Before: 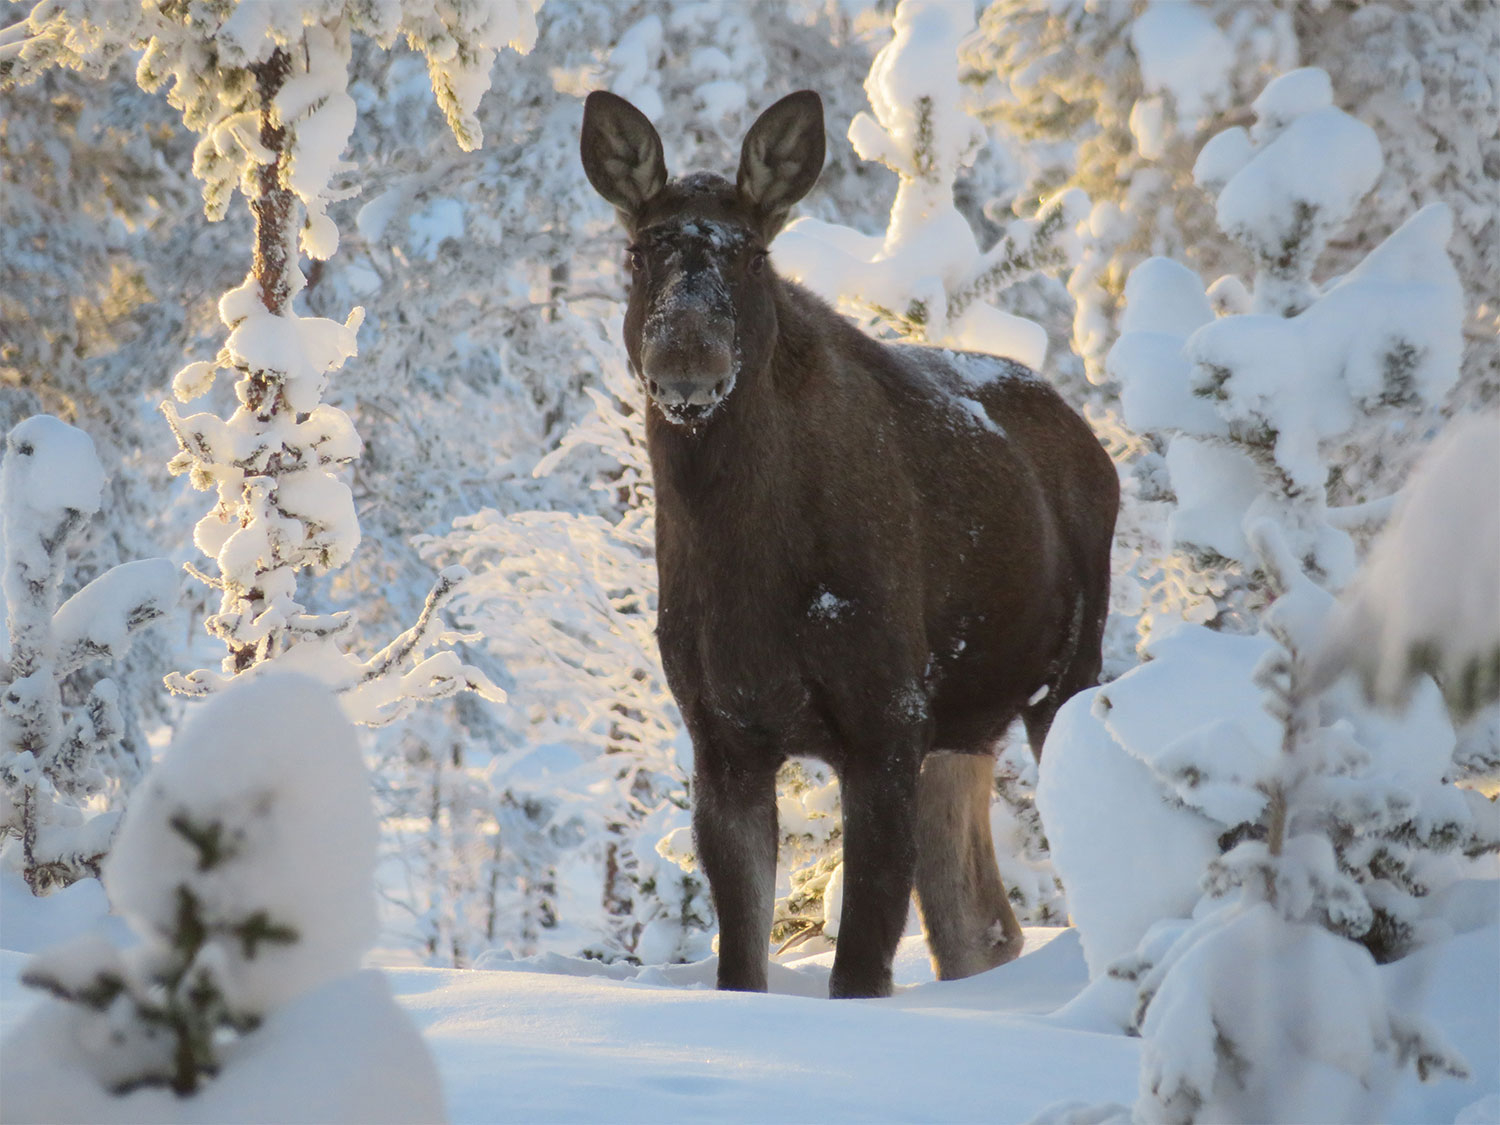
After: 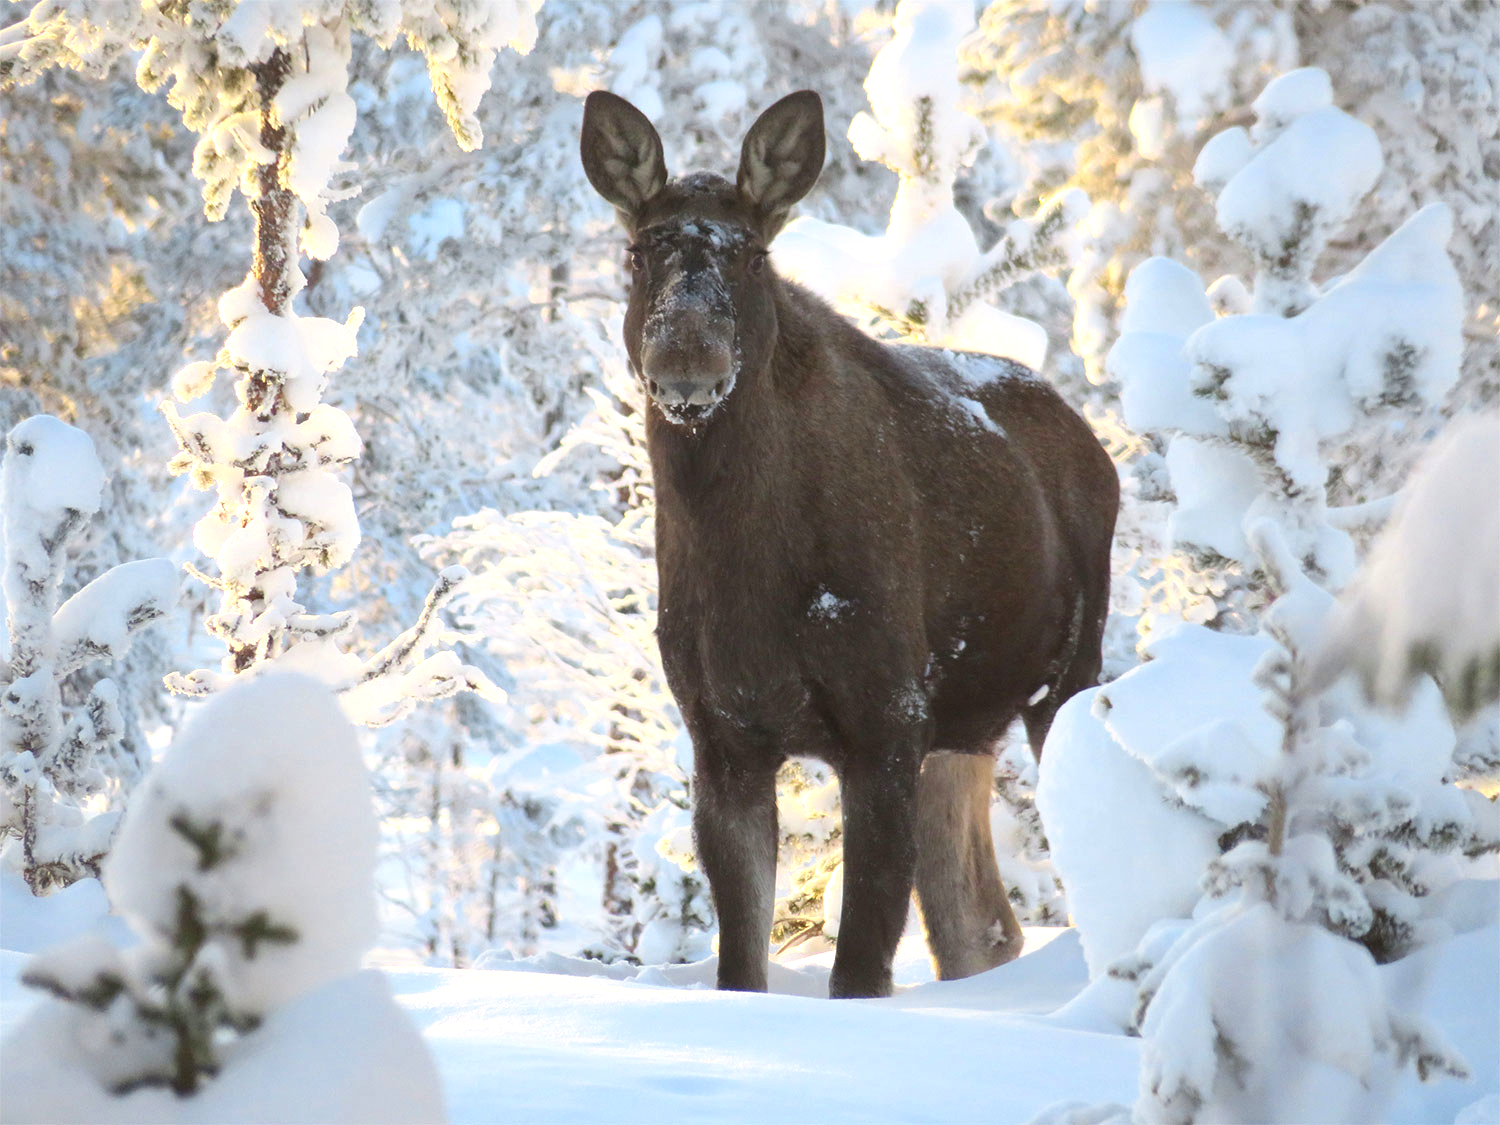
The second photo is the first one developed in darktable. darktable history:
exposure: black level correction 0, exposure 0.69 EV, compensate highlight preservation false
